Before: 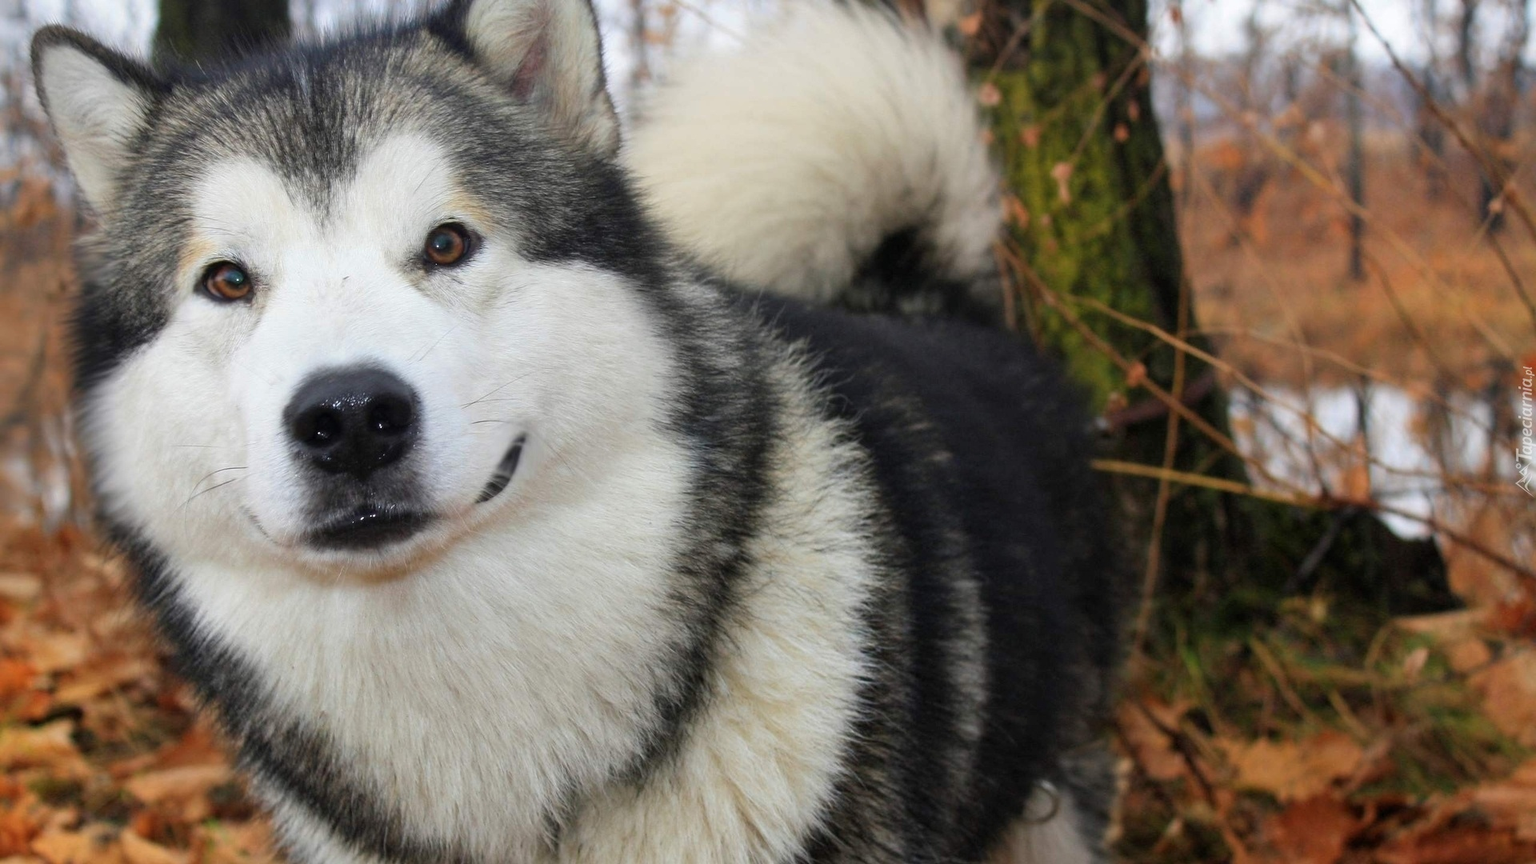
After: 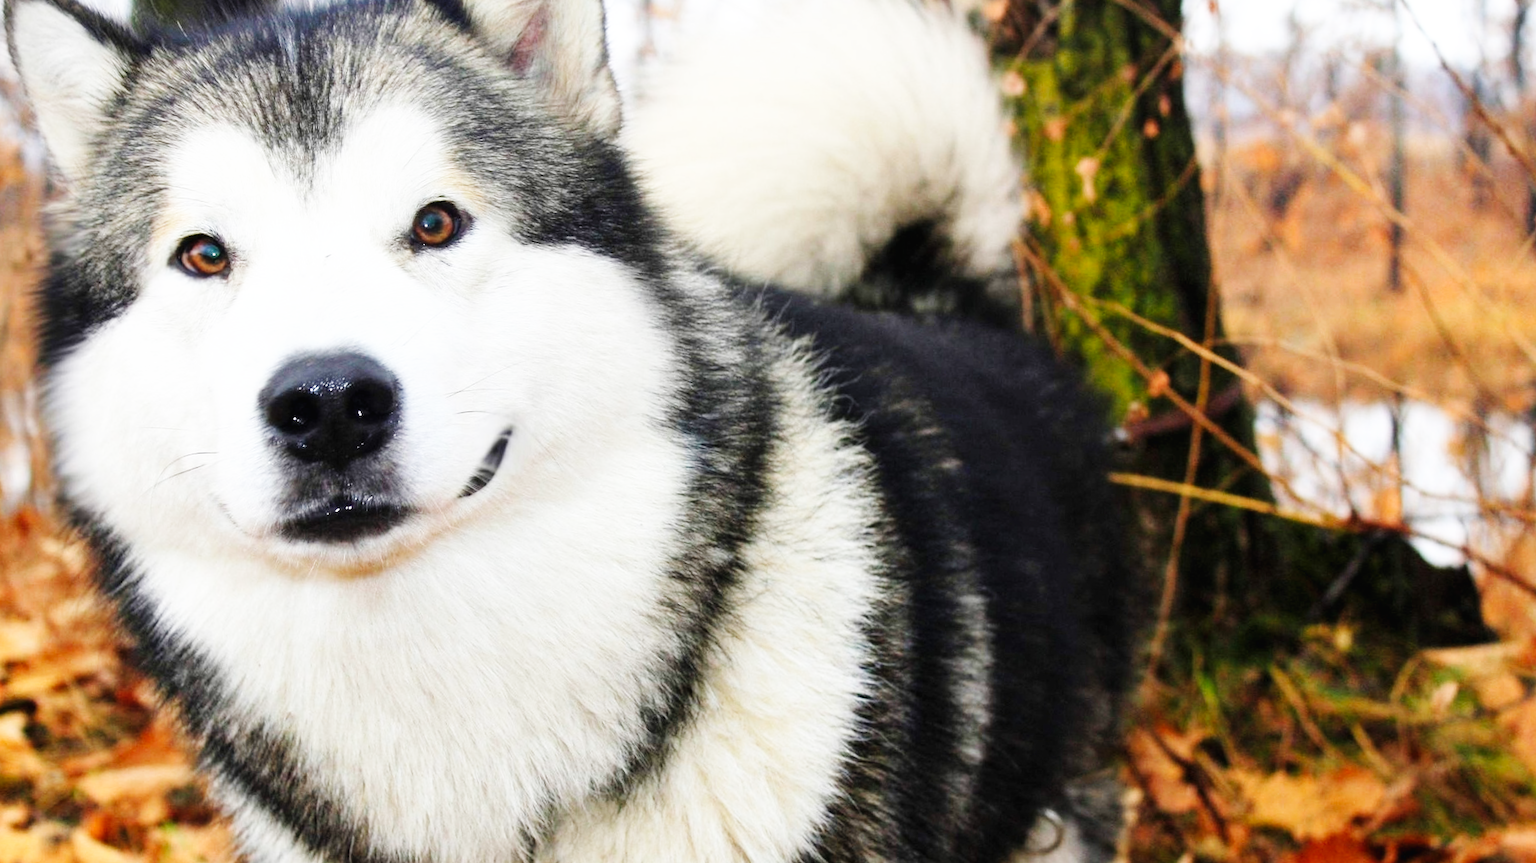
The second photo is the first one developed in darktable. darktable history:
crop and rotate: angle -1.8°
base curve: curves: ch0 [(0, 0.003) (0.001, 0.002) (0.006, 0.004) (0.02, 0.022) (0.048, 0.086) (0.094, 0.234) (0.162, 0.431) (0.258, 0.629) (0.385, 0.8) (0.548, 0.918) (0.751, 0.988) (1, 1)], preserve colors none
